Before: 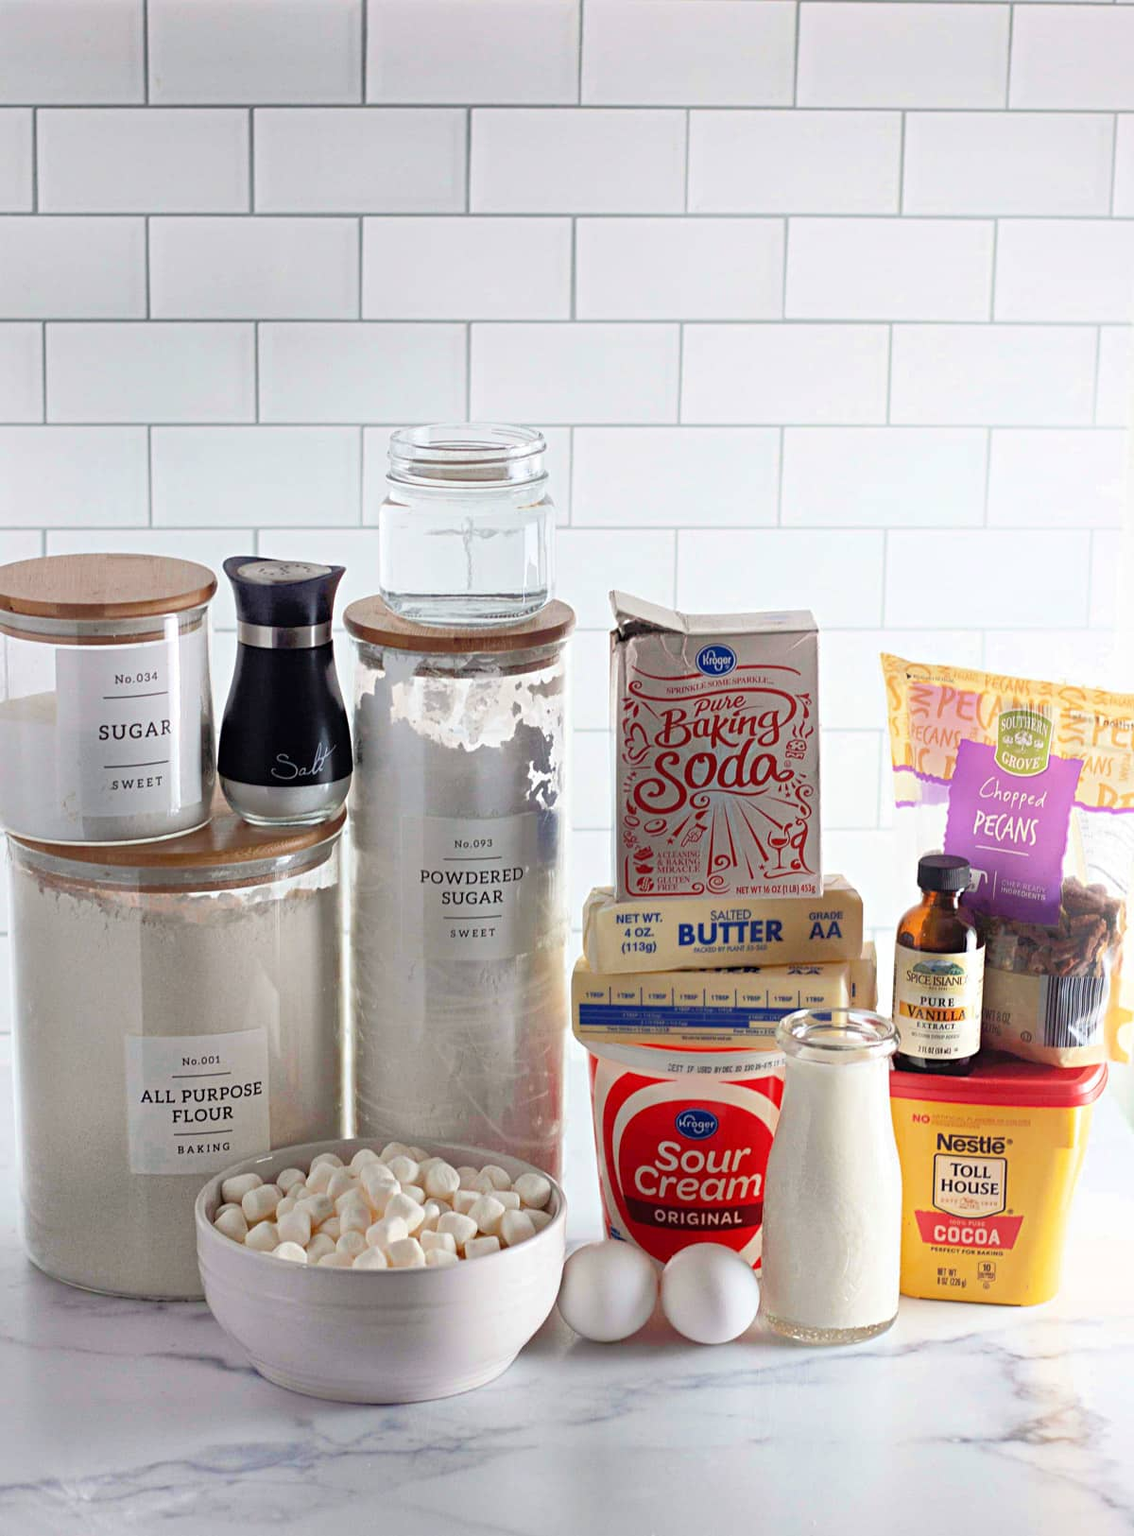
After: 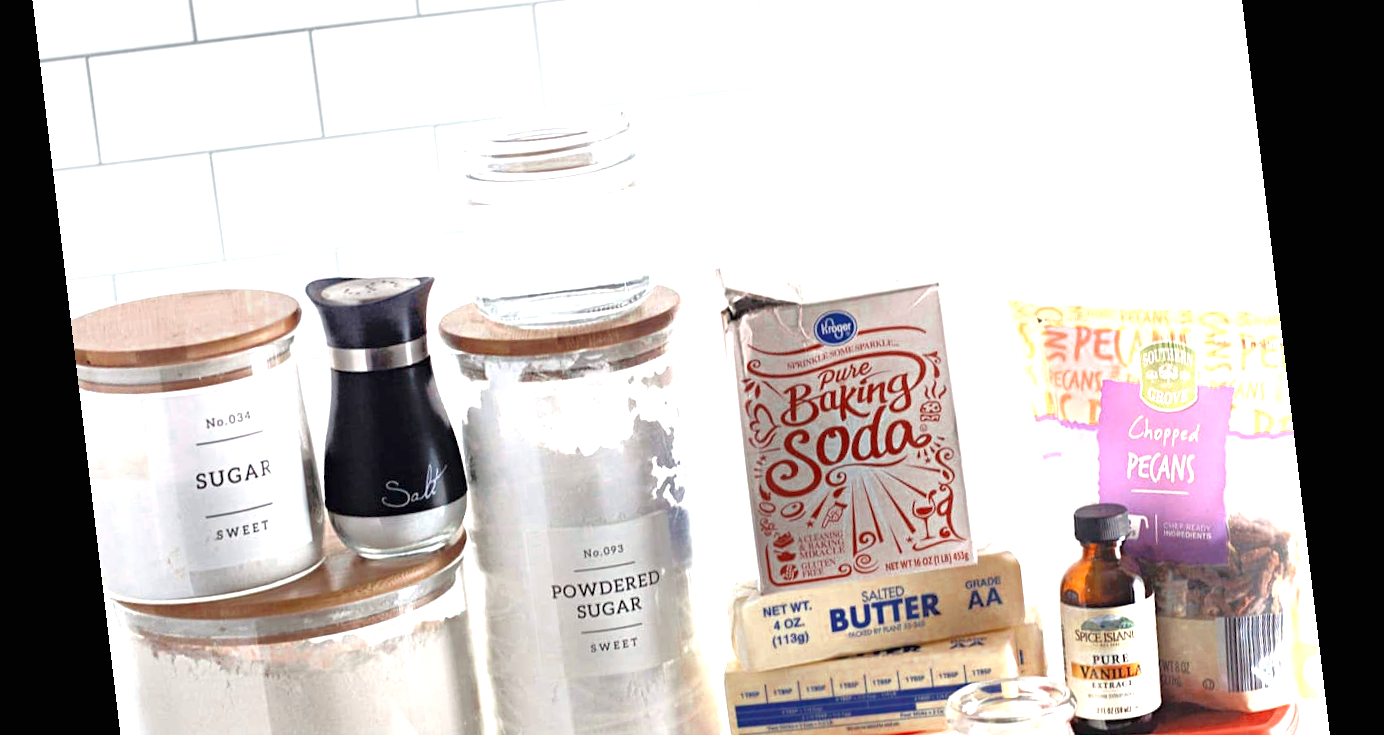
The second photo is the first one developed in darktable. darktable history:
crop and rotate: top 23.84%, bottom 34.294%
color zones: curves: ch0 [(0, 0.5) (0.125, 0.4) (0.25, 0.5) (0.375, 0.4) (0.5, 0.4) (0.625, 0.35) (0.75, 0.35) (0.875, 0.5)]; ch1 [(0, 0.35) (0.125, 0.45) (0.25, 0.35) (0.375, 0.35) (0.5, 0.35) (0.625, 0.35) (0.75, 0.45) (0.875, 0.35)]; ch2 [(0, 0.6) (0.125, 0.5) (0.25, 0.5) (0.375, 0.6) (0.5, 0.6) (0.625, 0.5) (0.75, 0.5) (0.875, 0.5)]
rotate and perspective: rotation -6.83°, automatic cropping off
exposure: black level correction 0, exposure 1.1 EV, compensate exposure bias true, compensate highlight preservation false
